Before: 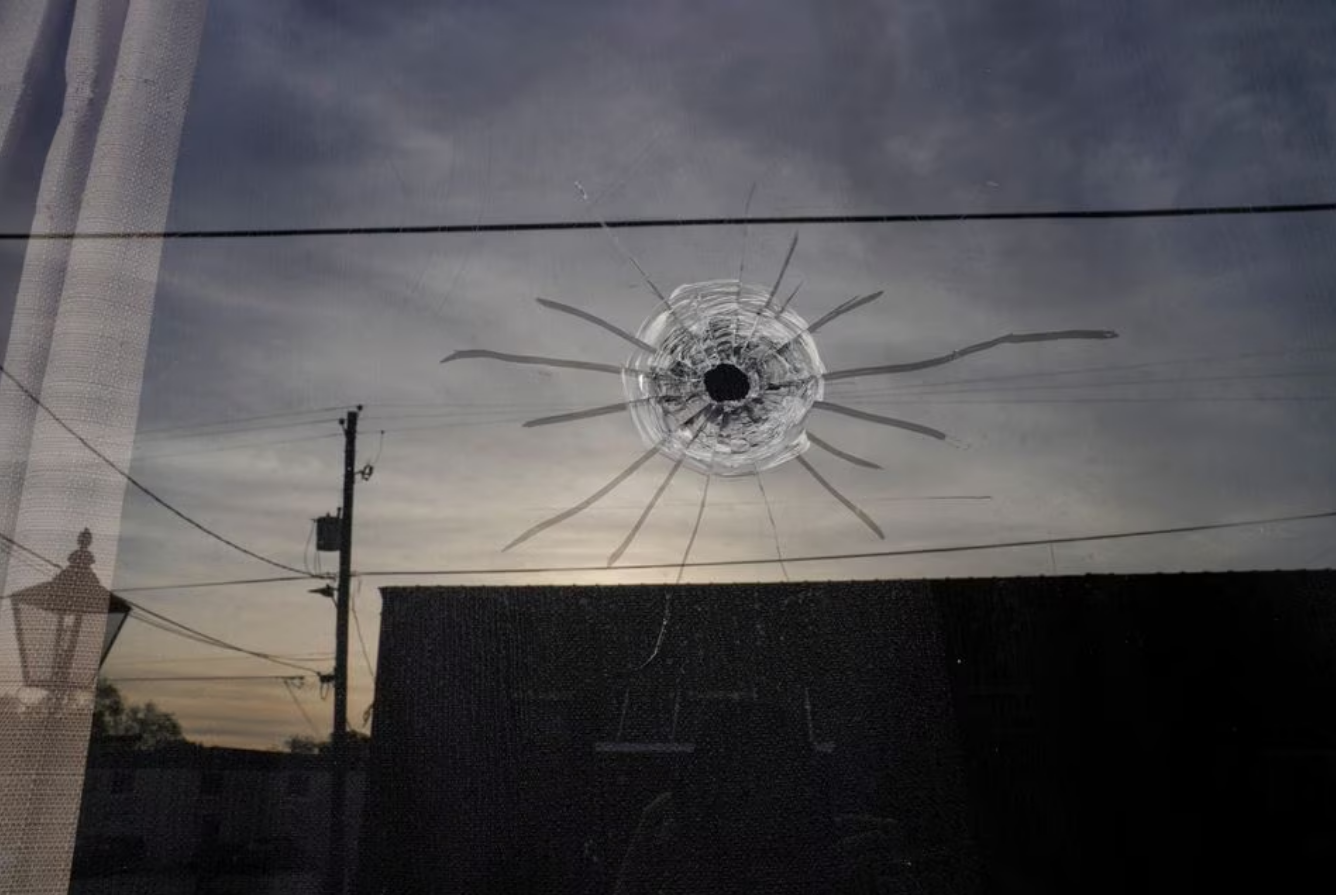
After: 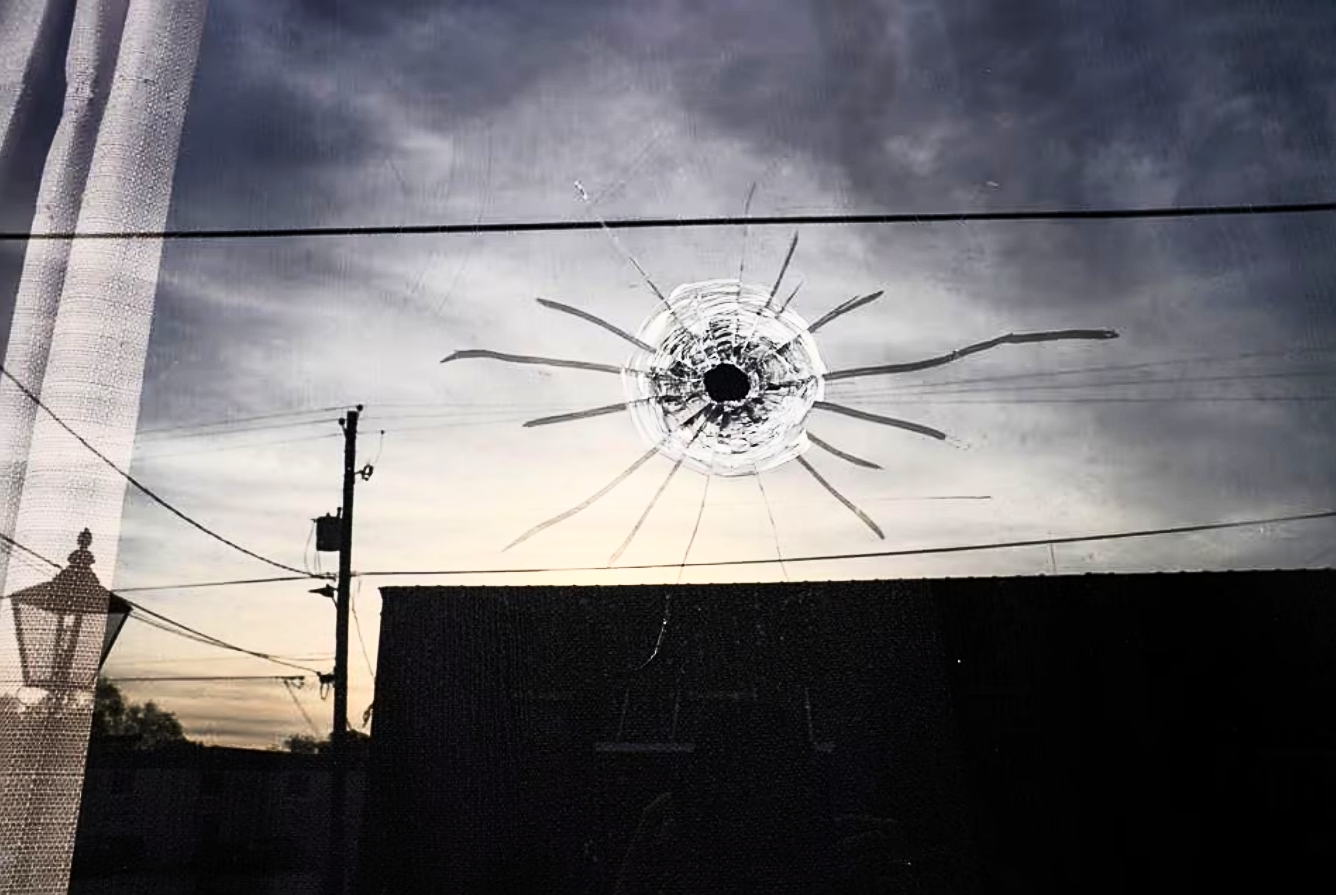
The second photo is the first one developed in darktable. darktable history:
tone curve: curves: ch0 [(0, 0) (0.004, 0.001) (0.133, 0.112) (0.325, 0.362) (0.832, 0.893) (1, 1)], color space Lab, linked channels, preserve colors none
sharpen: on, module defaults
contrast brightness saturation: contrast 0.62, brightness 0.34, saturation 0.14
